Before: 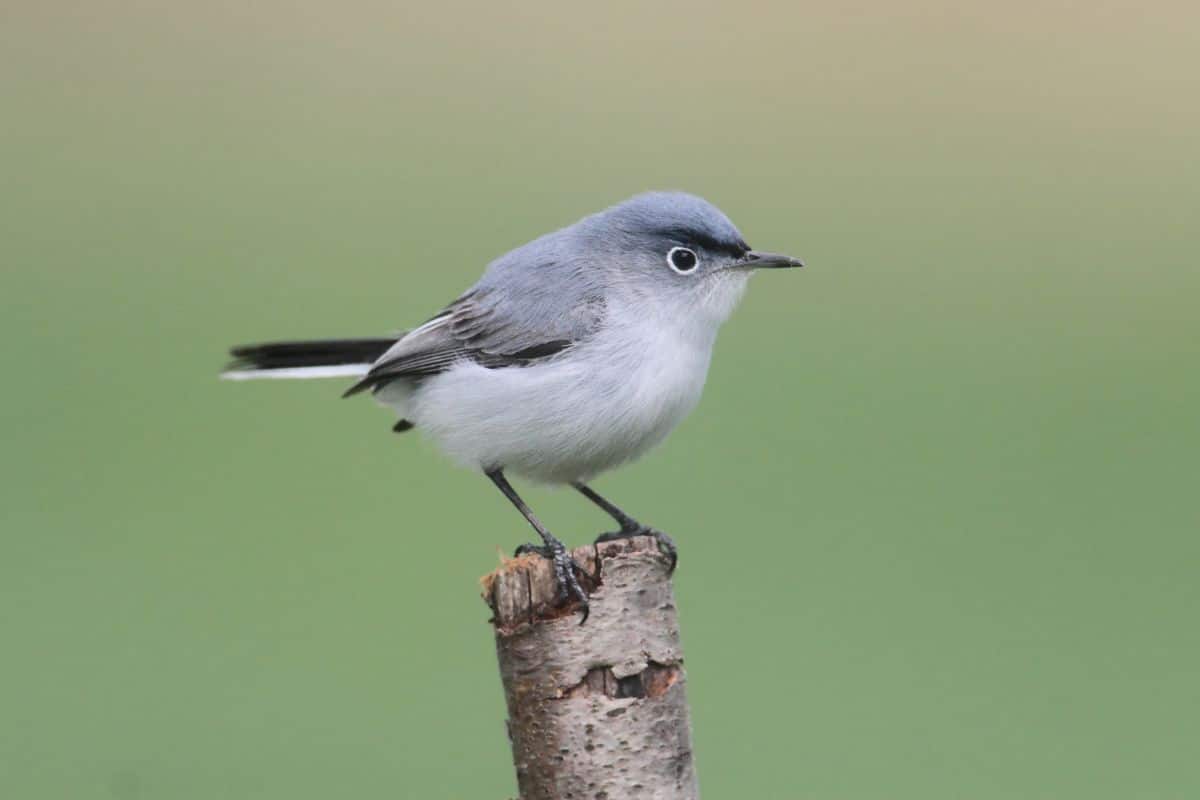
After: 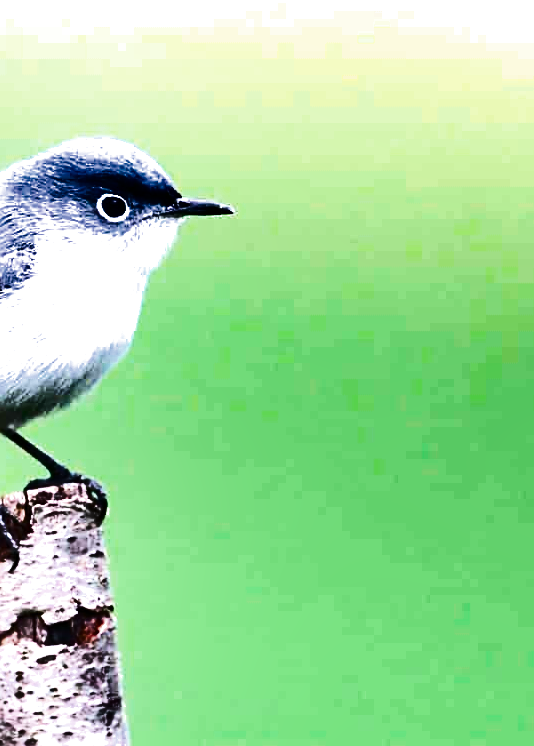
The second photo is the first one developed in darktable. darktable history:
shadows and highlights: shadows 19.65, highlights -83.39, soften with gaussian
color calibration: illuminant as shot in camera, x 0.358, y 0.373, temperature 4628.91 K
crop: left 47.526%, top 6.718%, right 7.91%
exposure: black level correction 0, exposure 1.107 EV, compensate highlight preservation false
contrast brightness saturation: contrast 0.083, saturation 0.198
sharpen: radius 2.51, amount 0.337
filmic rgb: middle gray luminance 21.73%, black relative exposure -14.08 EV, white relative exposure 2.96 EV, threshold 3.04 EV, target black luminance 0%, hardness 8.85, latitude 60.02%, contrast 1.209, highlights saturation mix 5.65%, shadows ↔ highlights balance 41.21%, enable highlight reconstruction true
tone equalizer: -8 EV -0.74 EV, -7 EV -0.689 EV, -6 EV -0.619 EV, -5 EV -0.4 EV, -3 EV 0.387 EV, -2 EV 0.6 EV, -1 EV 0.696 EV, +0 EV 0.749 EV, edges refinement/feathering 500, mask exposure compensation -1.57 EV, preserve details no
